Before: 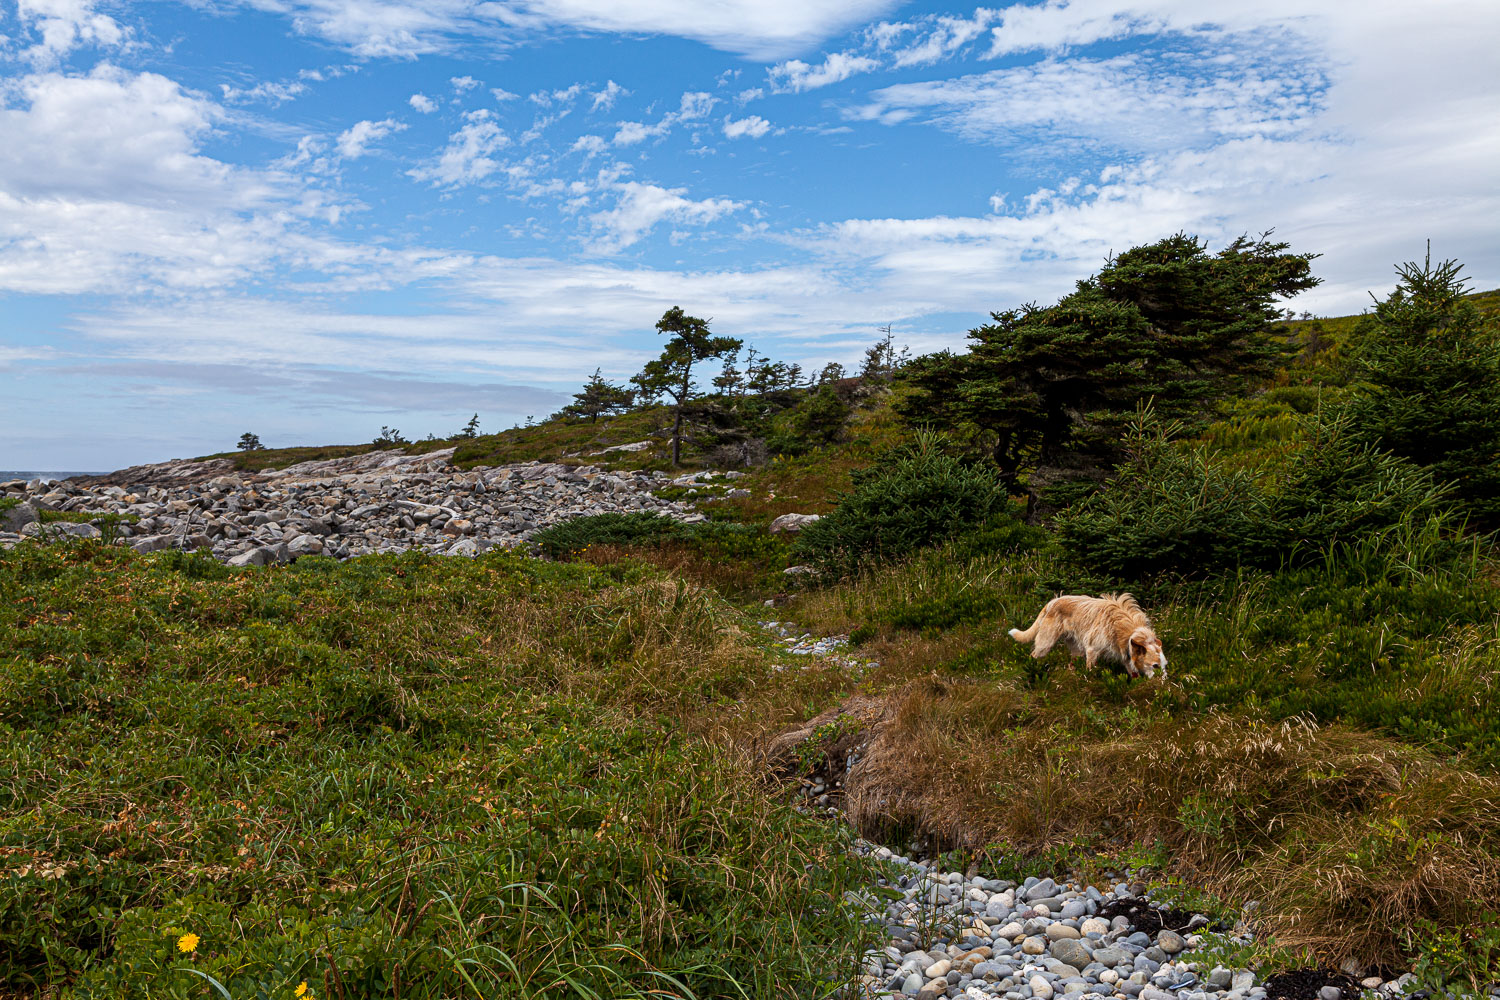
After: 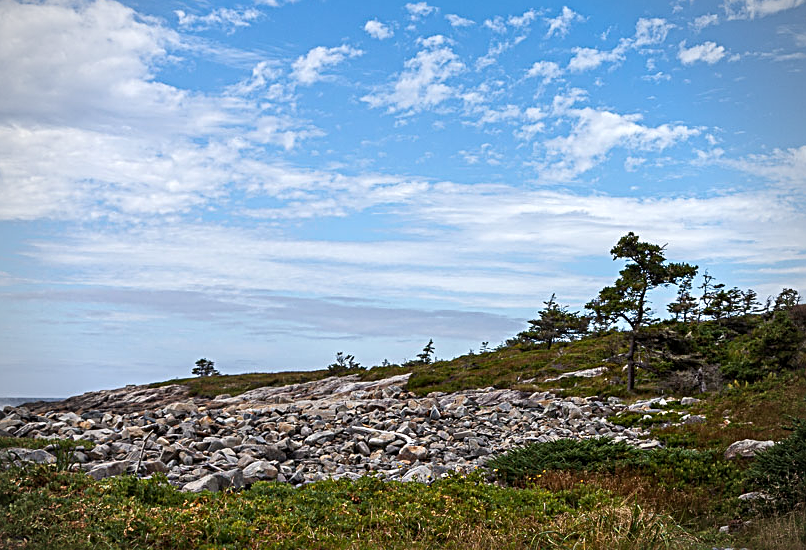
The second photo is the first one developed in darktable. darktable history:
crop and rotate: left 3.029%, top 7.435%, right 43.228%, bottom 37.523%
vignetting: center (-0.009, 0)
exposure: exposure 0.15 EV, compensate exposure bias true, compensate highlight preservation false
sharpen: radius 2.765
